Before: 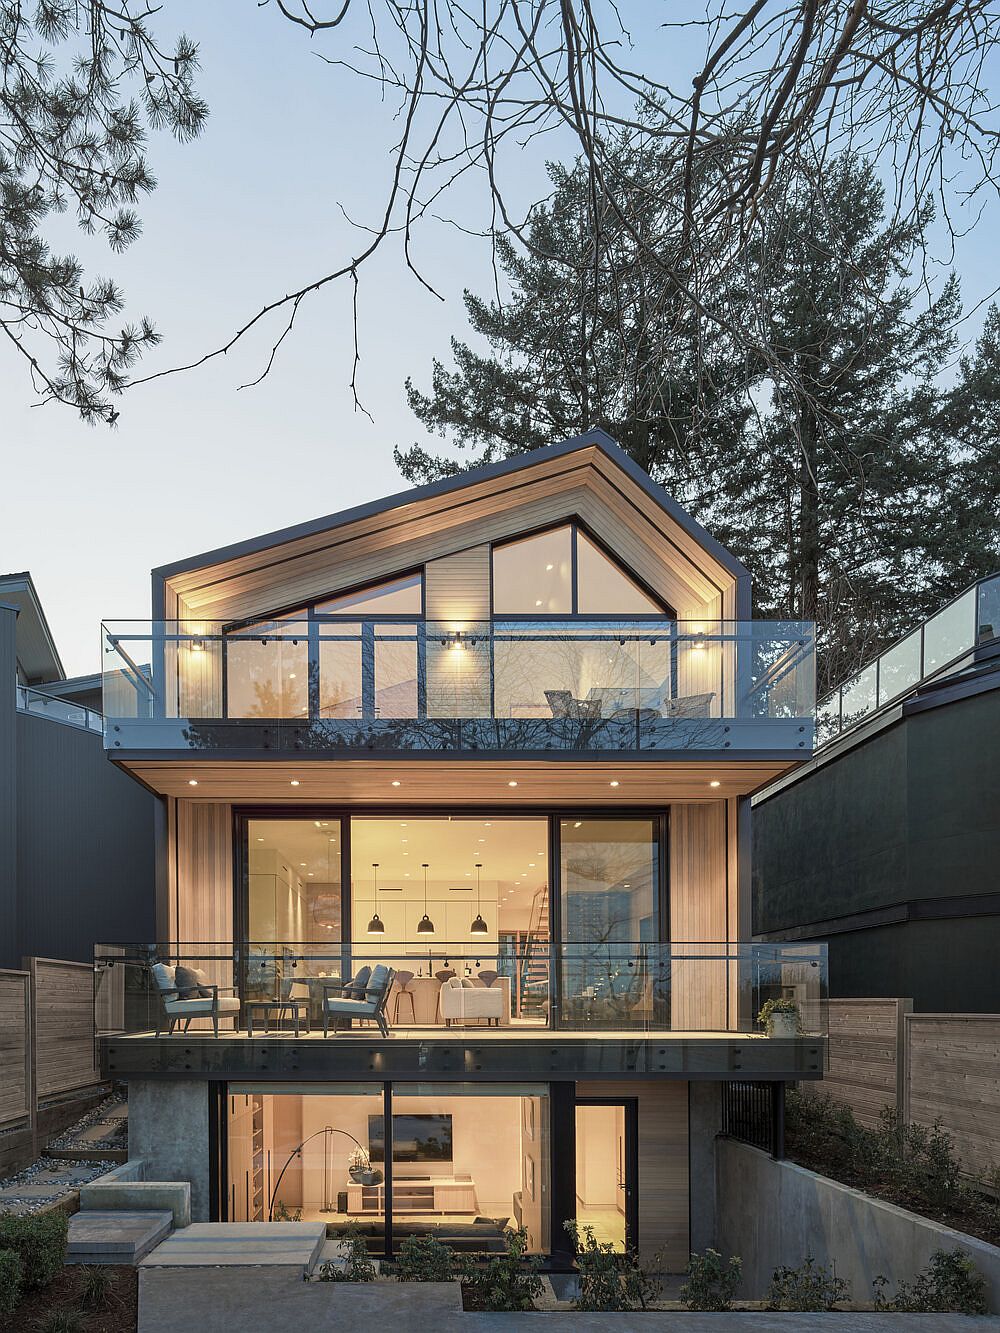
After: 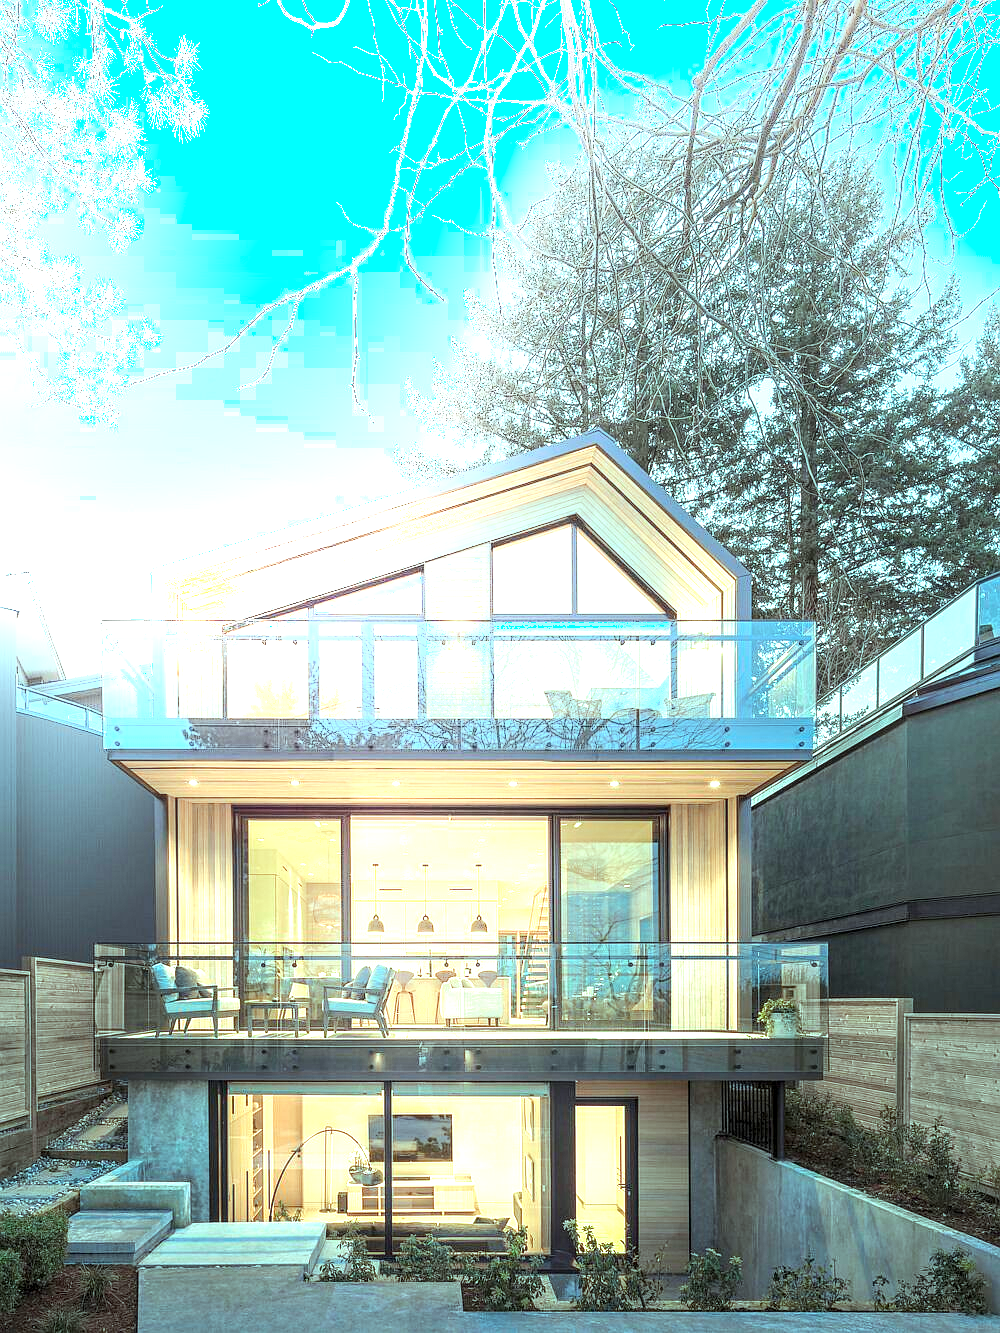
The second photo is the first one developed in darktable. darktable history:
shadows and highlights: shadows -39.97, highlights 64.14, highlights color adjustment 42.36%, soften with gaussian
local contrast: on, module defaults
color balance rgb: shadows lift › chroma 0.647%, shadows lift › hue 113.24°, highlights gain › chroma 5.252%, highlights gain › hue 195.15°, perceptual saturation grading › global saturation 9.858%, global vibrance 9.393%
exposure: black level correction 0, exposure 1.468 EV, compensate exposure bias true, compensate highlight preservation false
